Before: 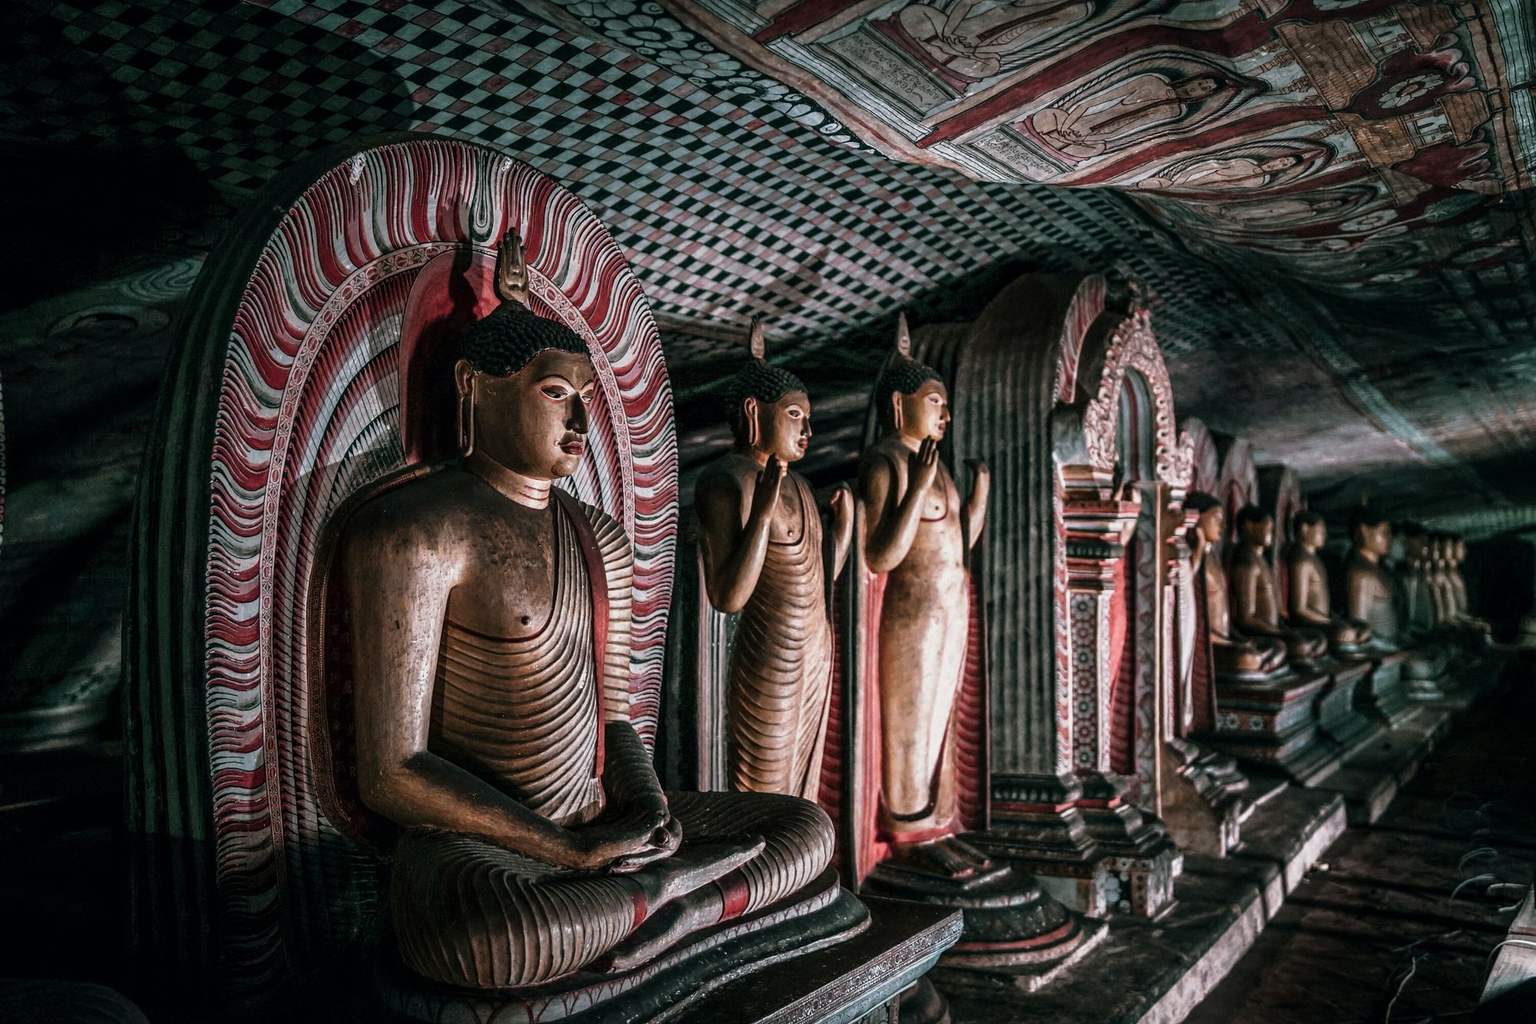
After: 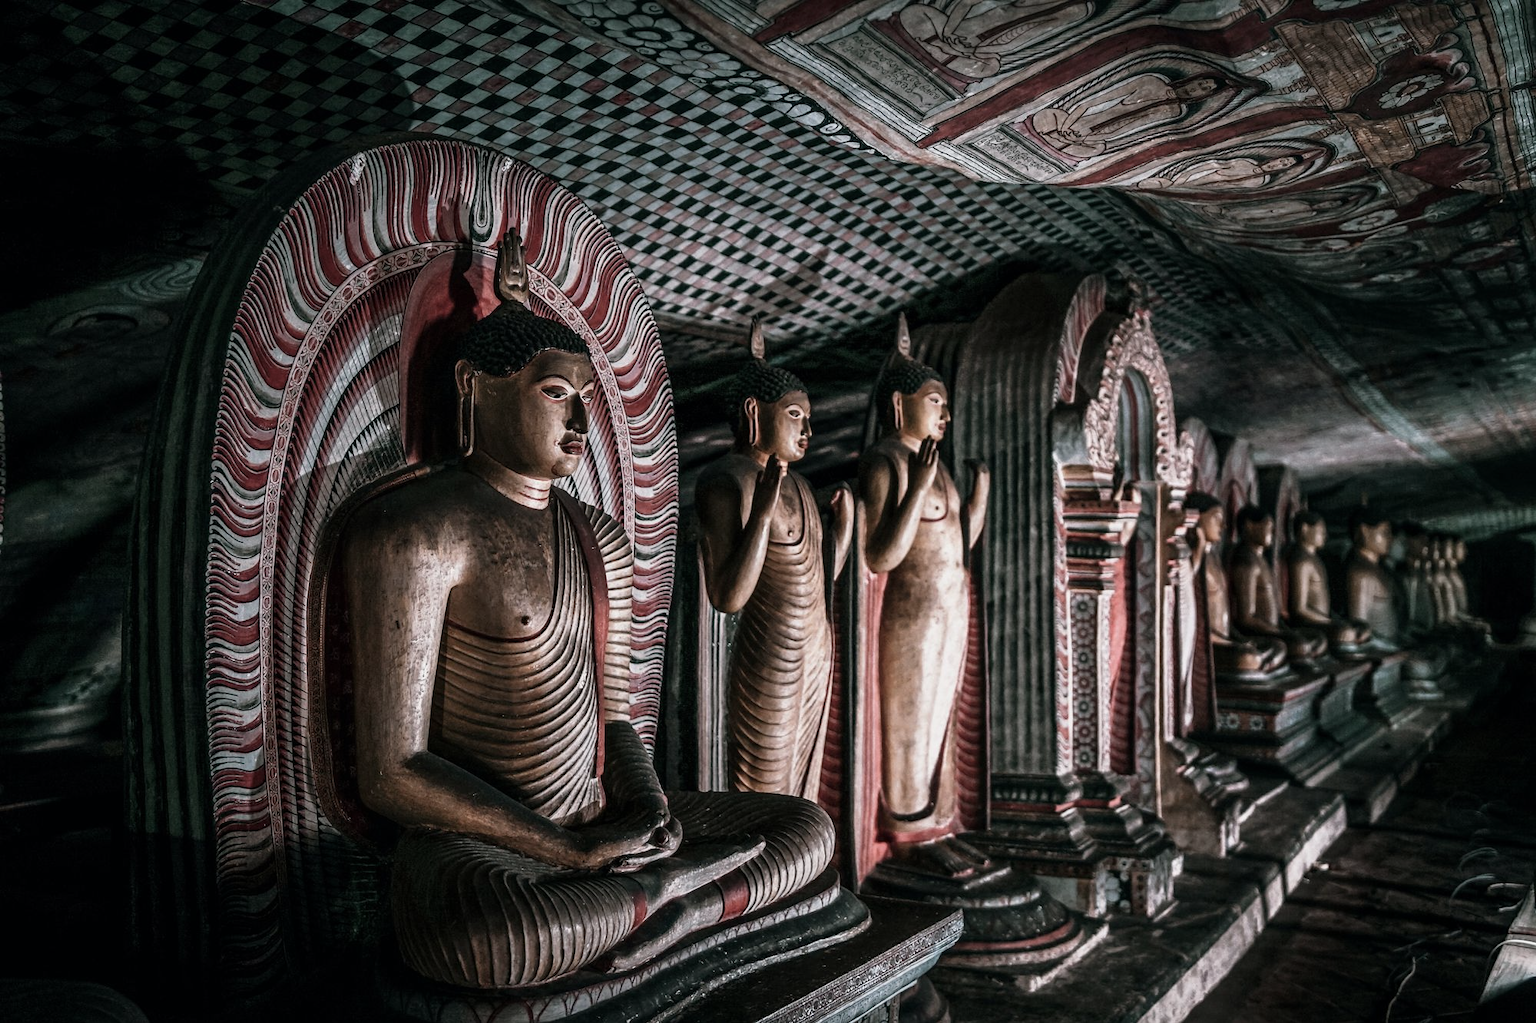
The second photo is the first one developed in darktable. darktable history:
base curve: preserve colors none
contrast brightness saturation: contrast 0.095, saturation -0.288
